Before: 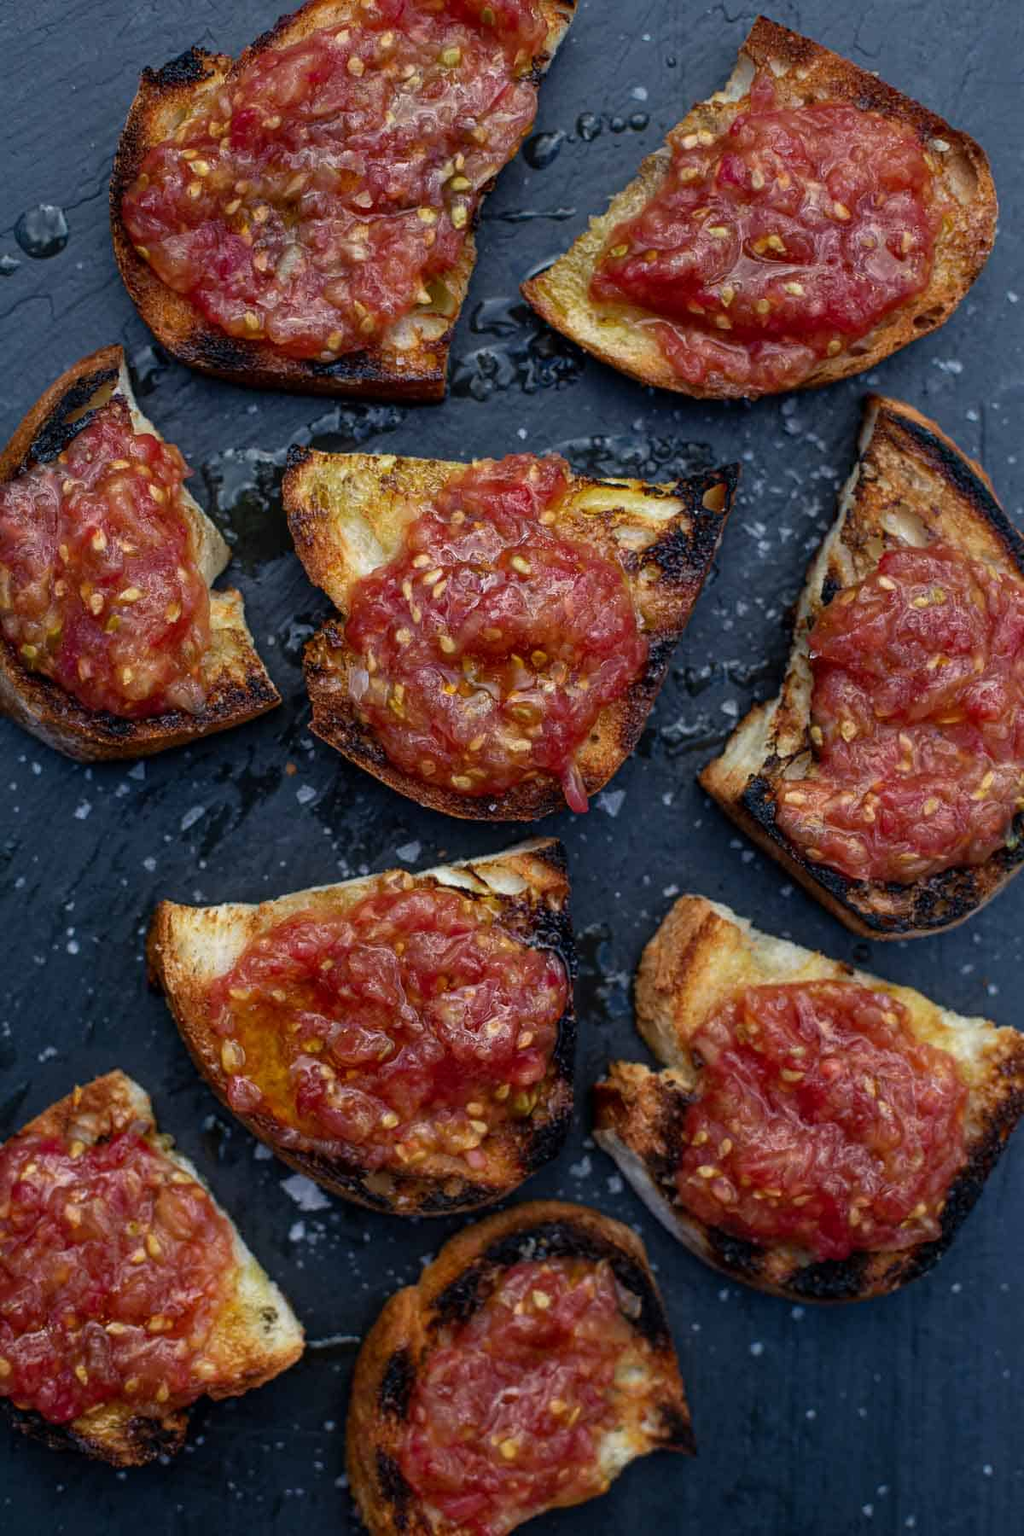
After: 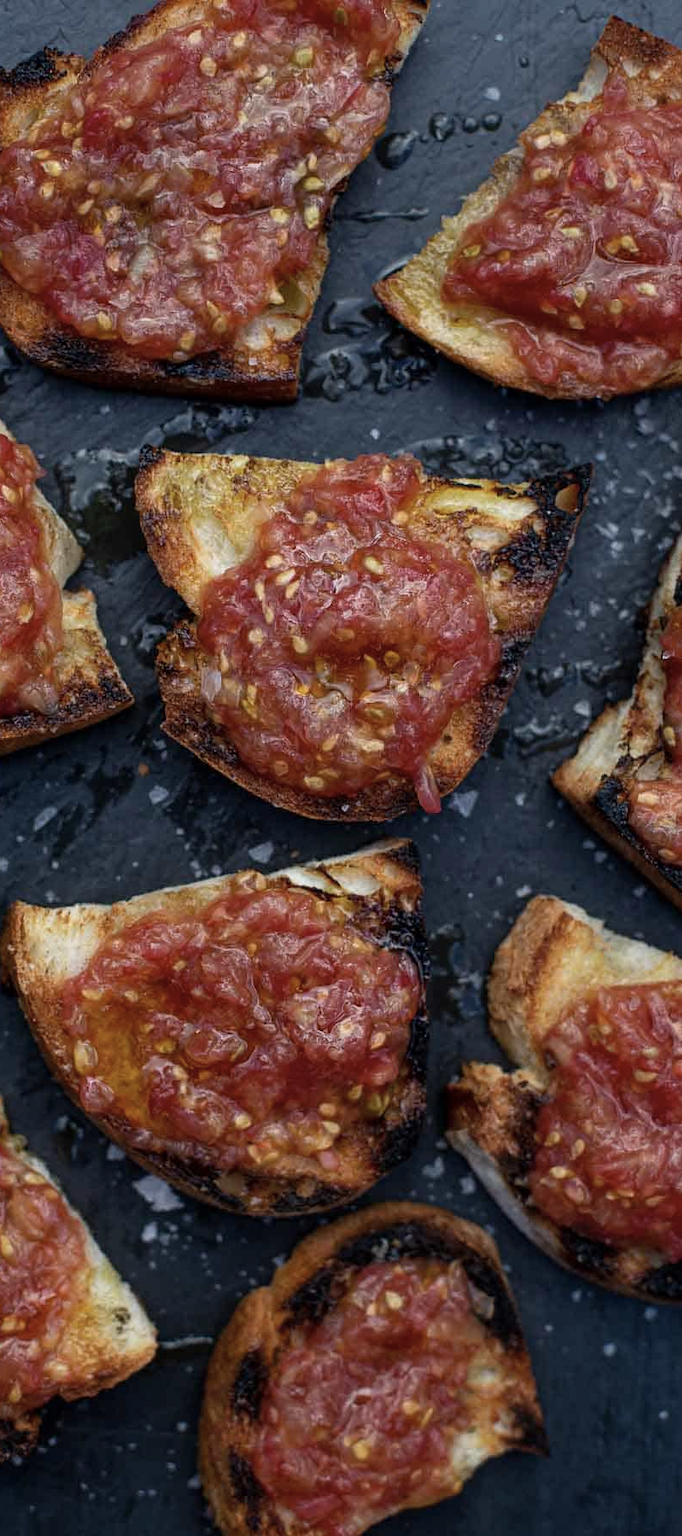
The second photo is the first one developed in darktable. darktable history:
crop and rotate: left 14.436%, right 18.898%
color correction: saturation 0.8
